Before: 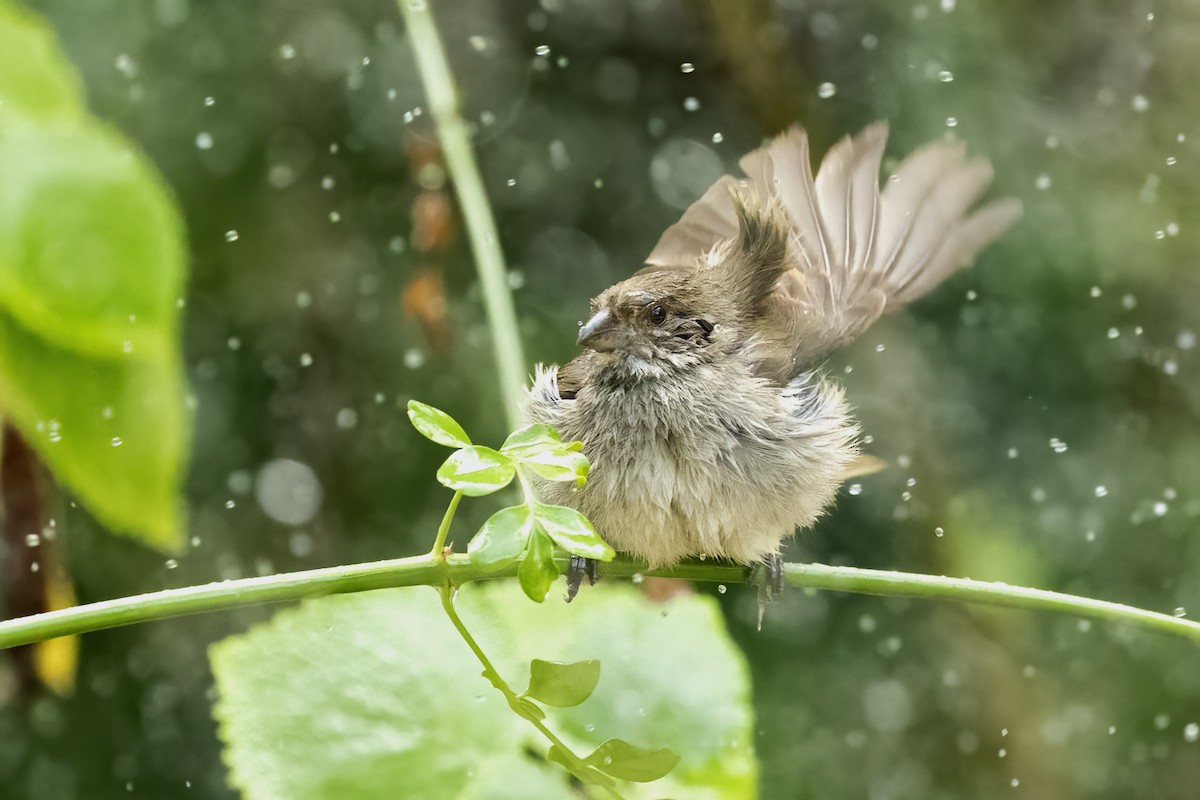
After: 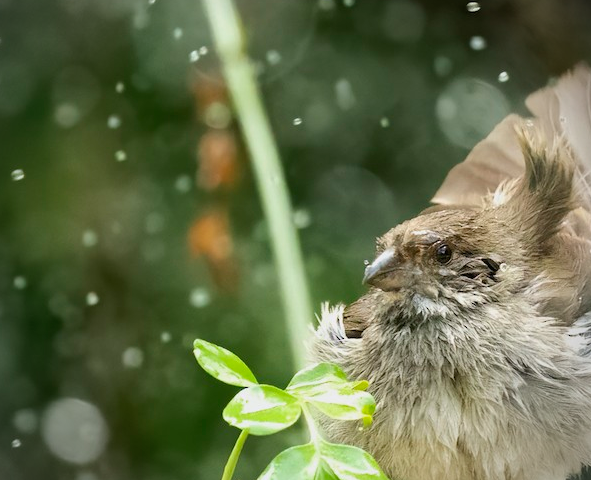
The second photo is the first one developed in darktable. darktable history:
crop: left 17.835%, top 7.675%, right 32.881%, bottom 32.213%
vignetting: fall-off start 79.88%
